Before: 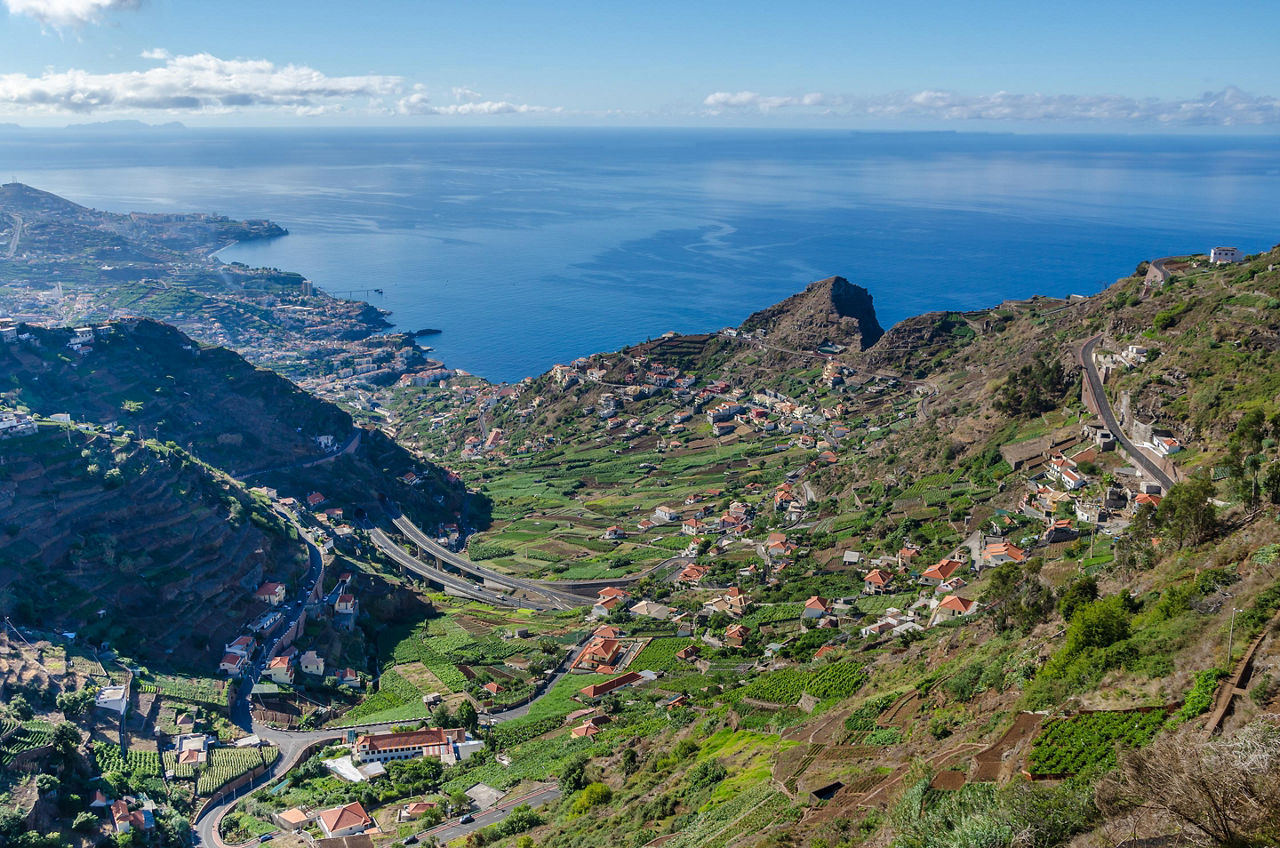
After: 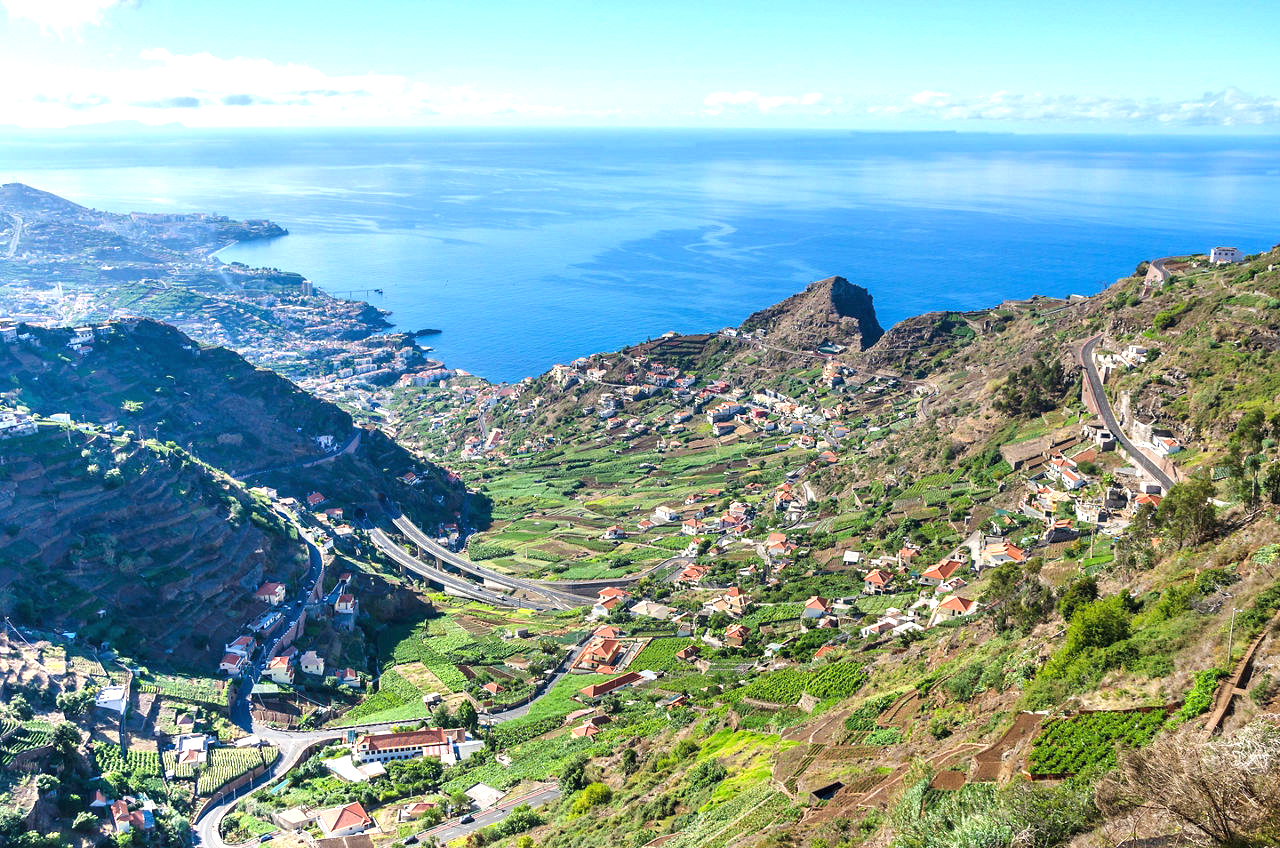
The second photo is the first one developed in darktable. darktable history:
exposure: black level correction 0, exposure 1.107 EV, compensate exposure bias true, compensate highlight preservation false
